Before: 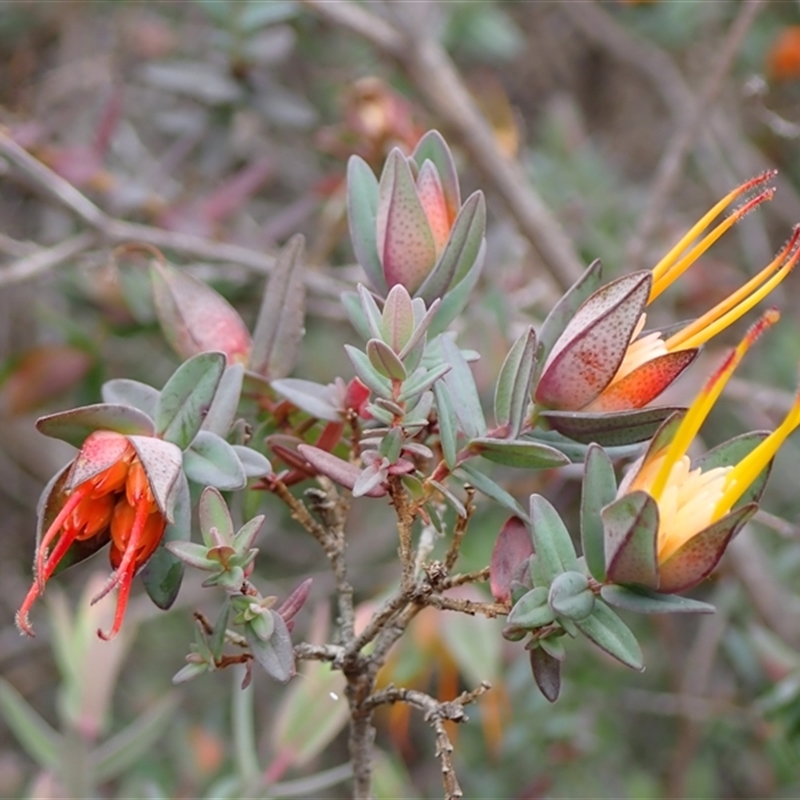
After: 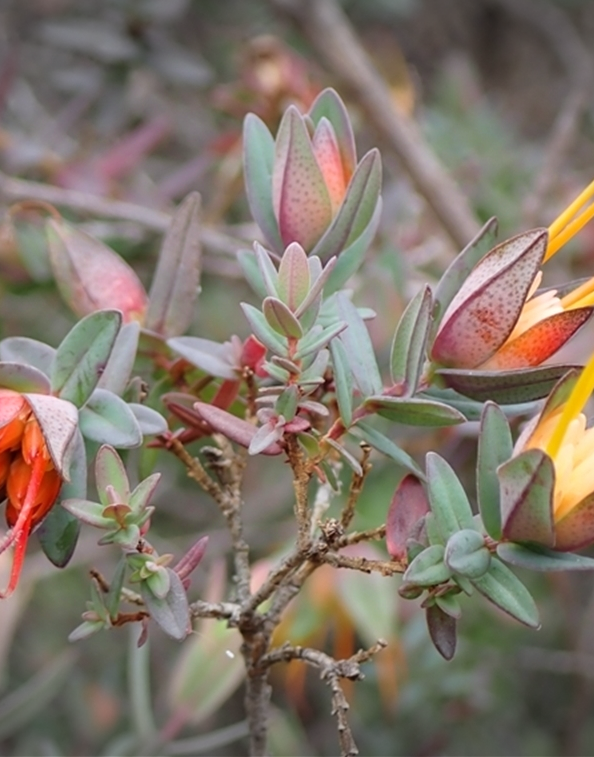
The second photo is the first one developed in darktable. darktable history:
vignetting: fall-off start 100.07%, width/height ratio 1.305
velvia: strength 14.64%
crop and rotate: left 13.173%, top 5.291%, right 12.566%
